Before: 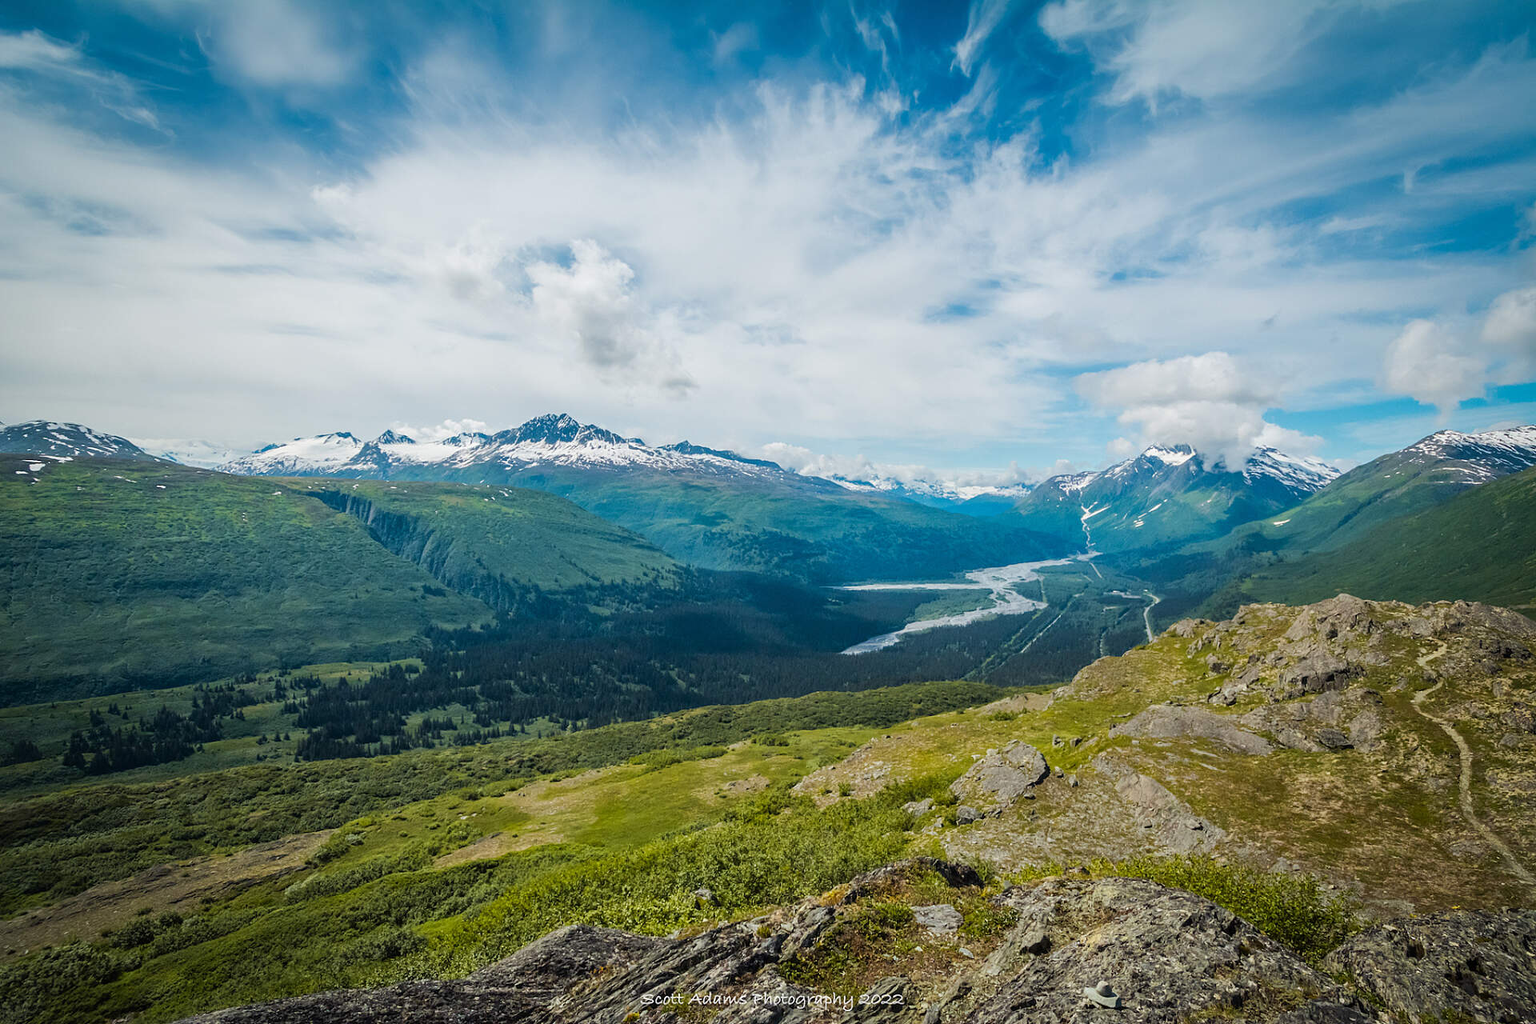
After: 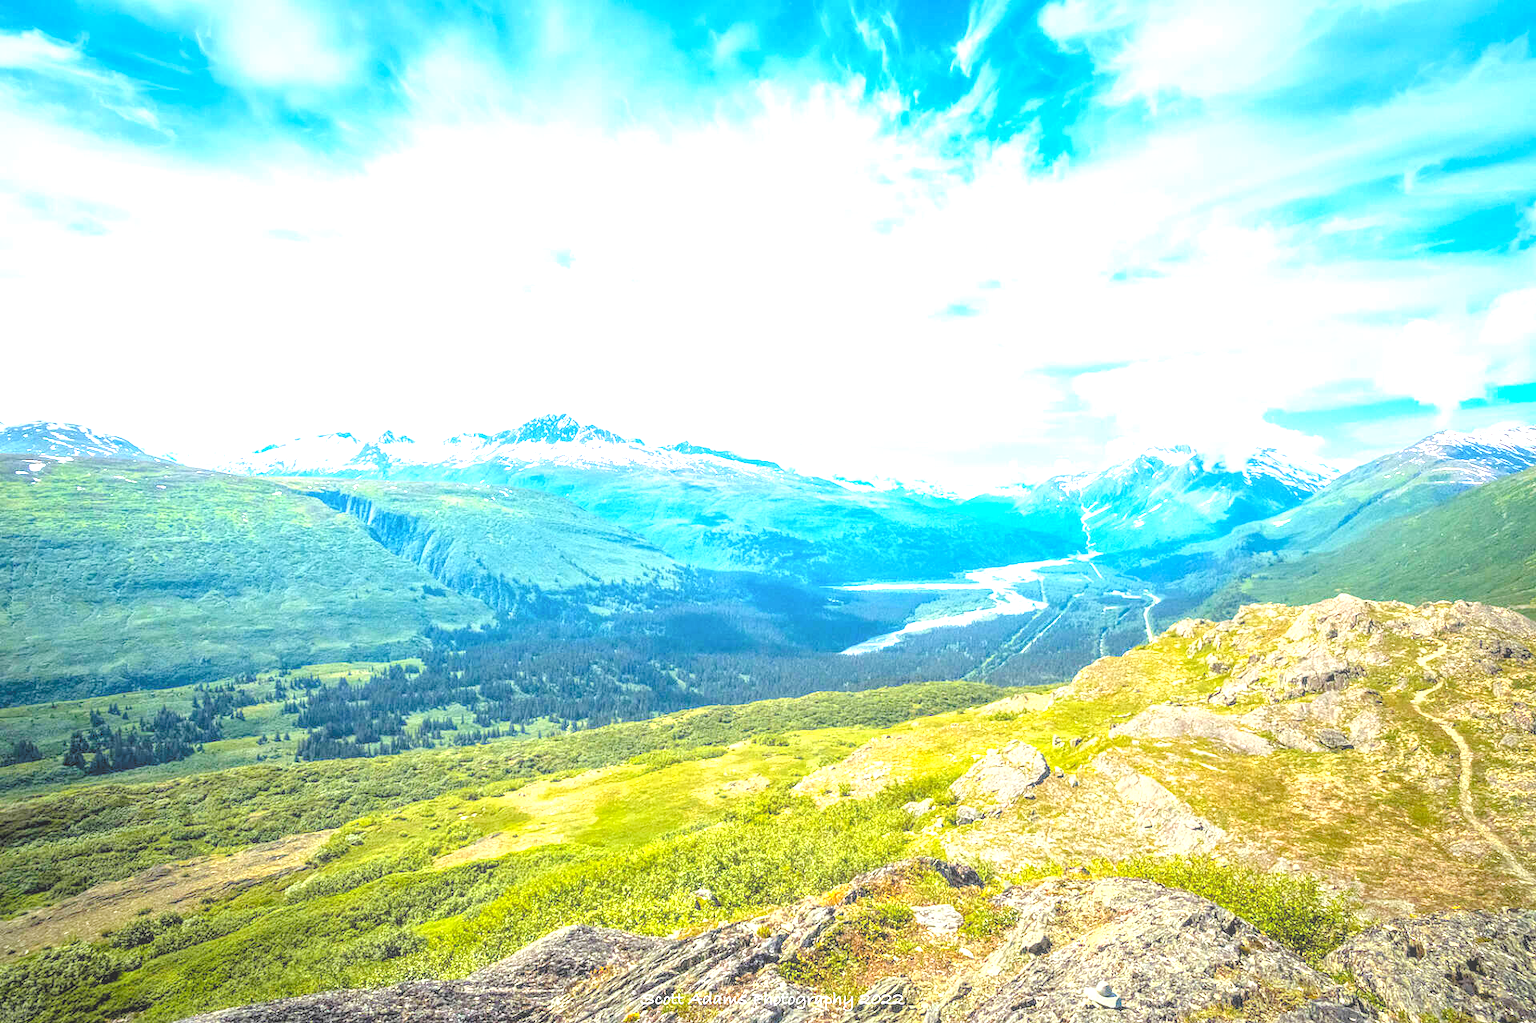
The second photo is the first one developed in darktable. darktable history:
levels: levels [0.036, 0.364, 0.827]
color balance: mode lift, gamma, gain (sRGB), lift [0.97, 1, 1, 1], gamma [1.03, 1, 1, 1]
exposure: exposure 1.089 EV, compensate highlight preservation false
local contrast: highlights 73%, shadows 15%, midtone range 0.197
crop: bottom 0.071%
